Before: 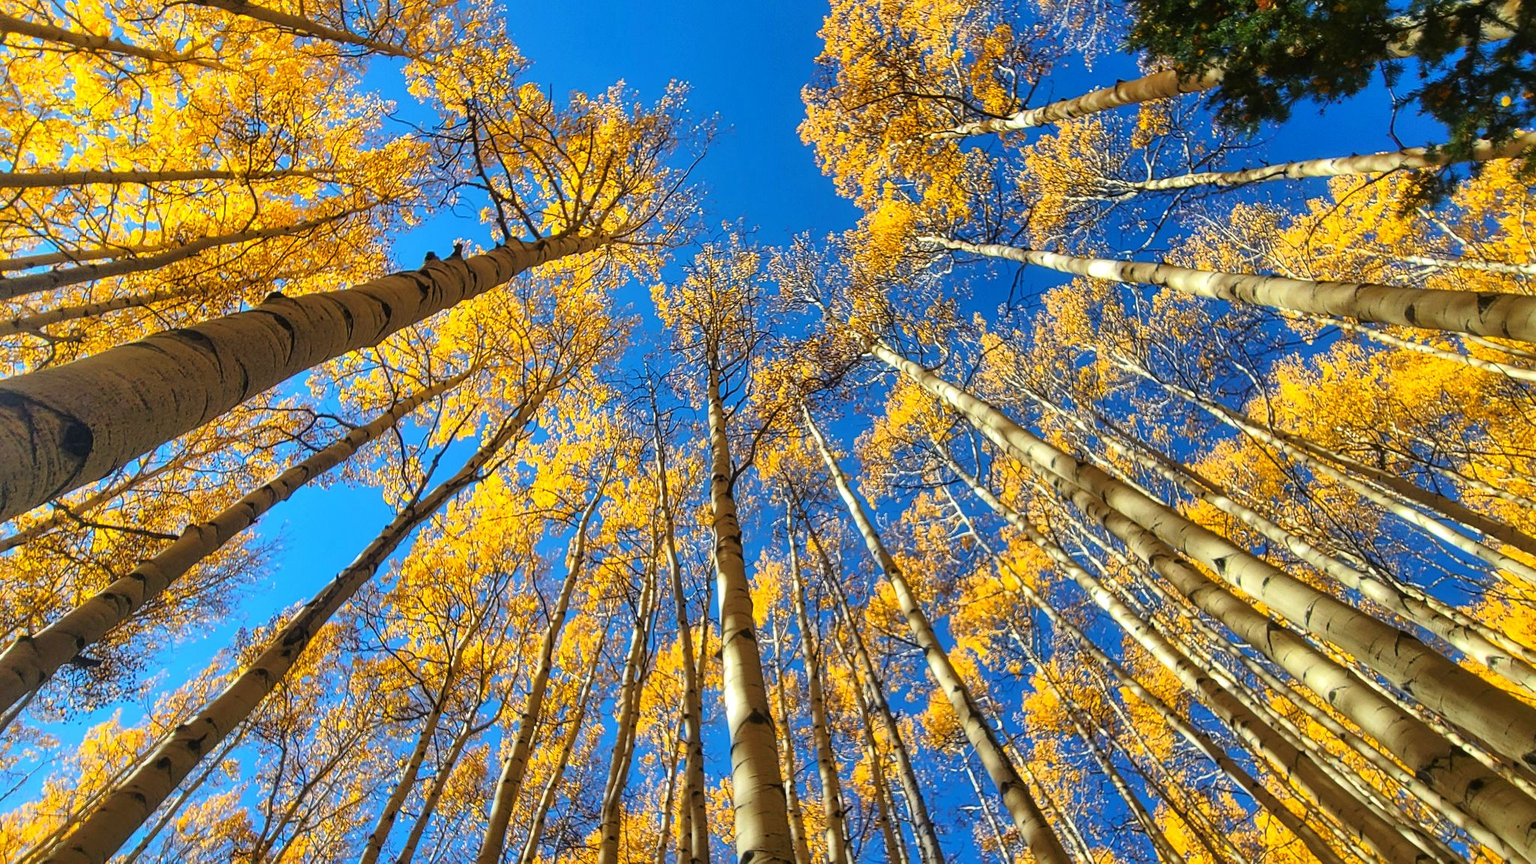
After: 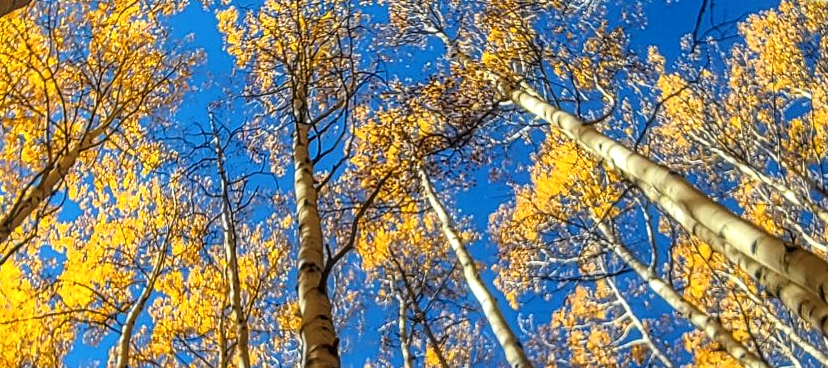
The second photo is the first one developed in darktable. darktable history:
crop: left 31.751%, top 32.172%, right 27.8%, bottom 35.83%
local contrast: on, module defaults
